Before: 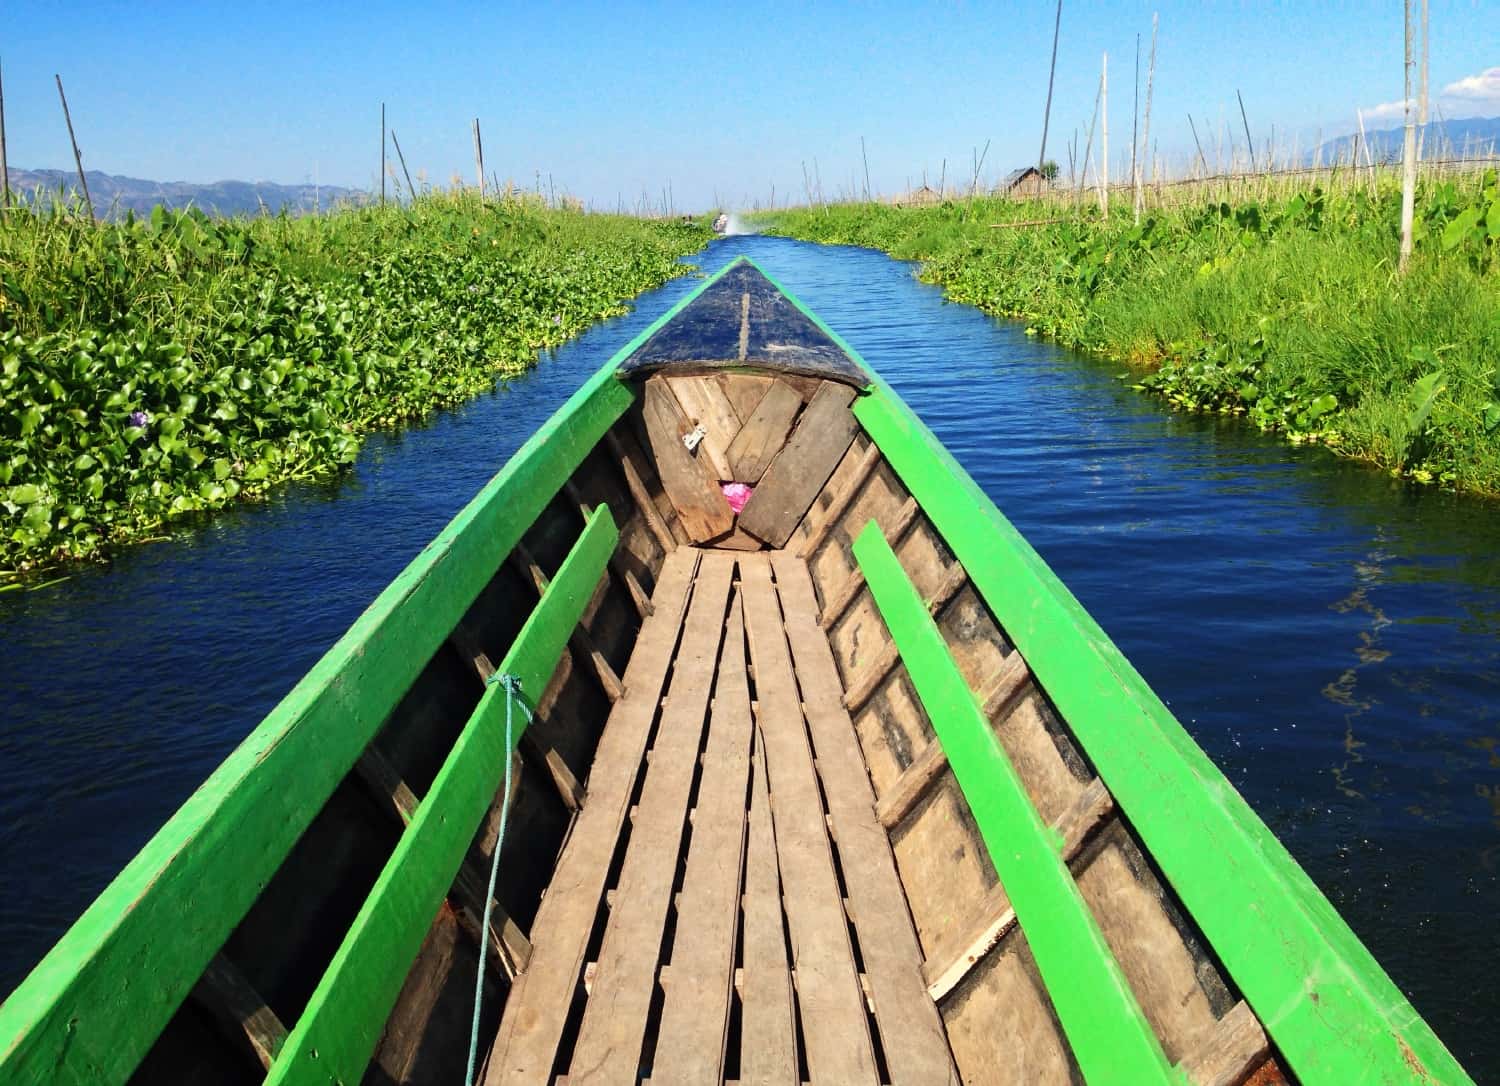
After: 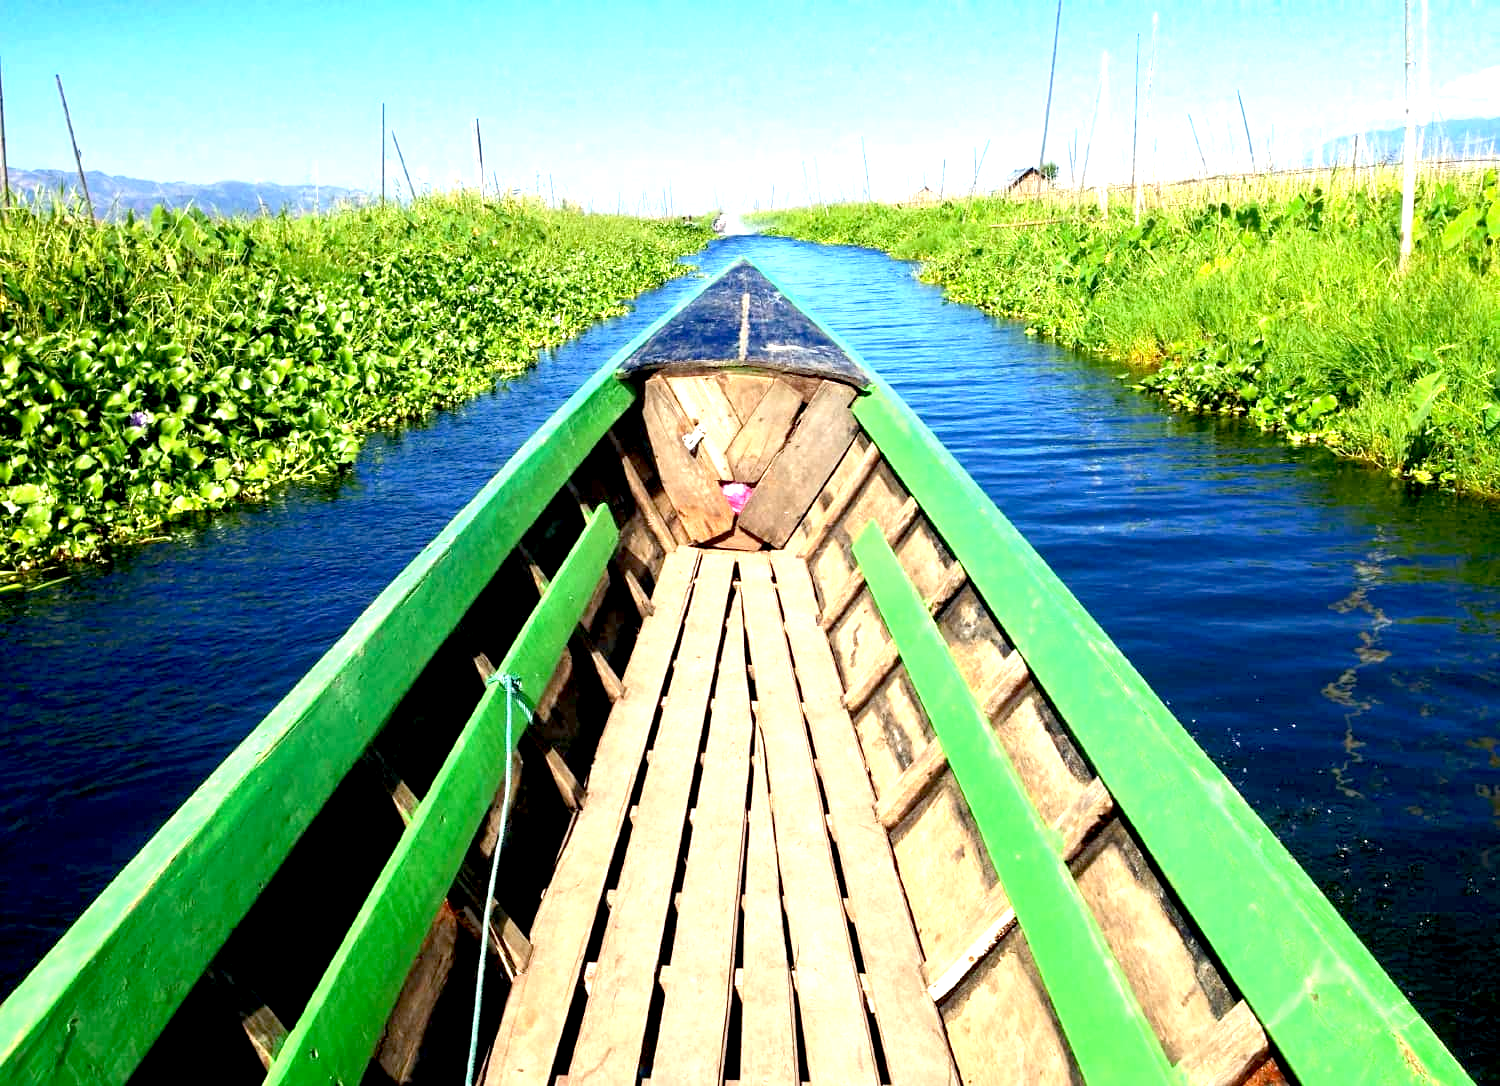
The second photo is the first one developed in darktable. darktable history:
tone equalizer: on, module defaults
exposure: black level correction 0.011, exposure 1.081 EV, compensate highlight preservation false
